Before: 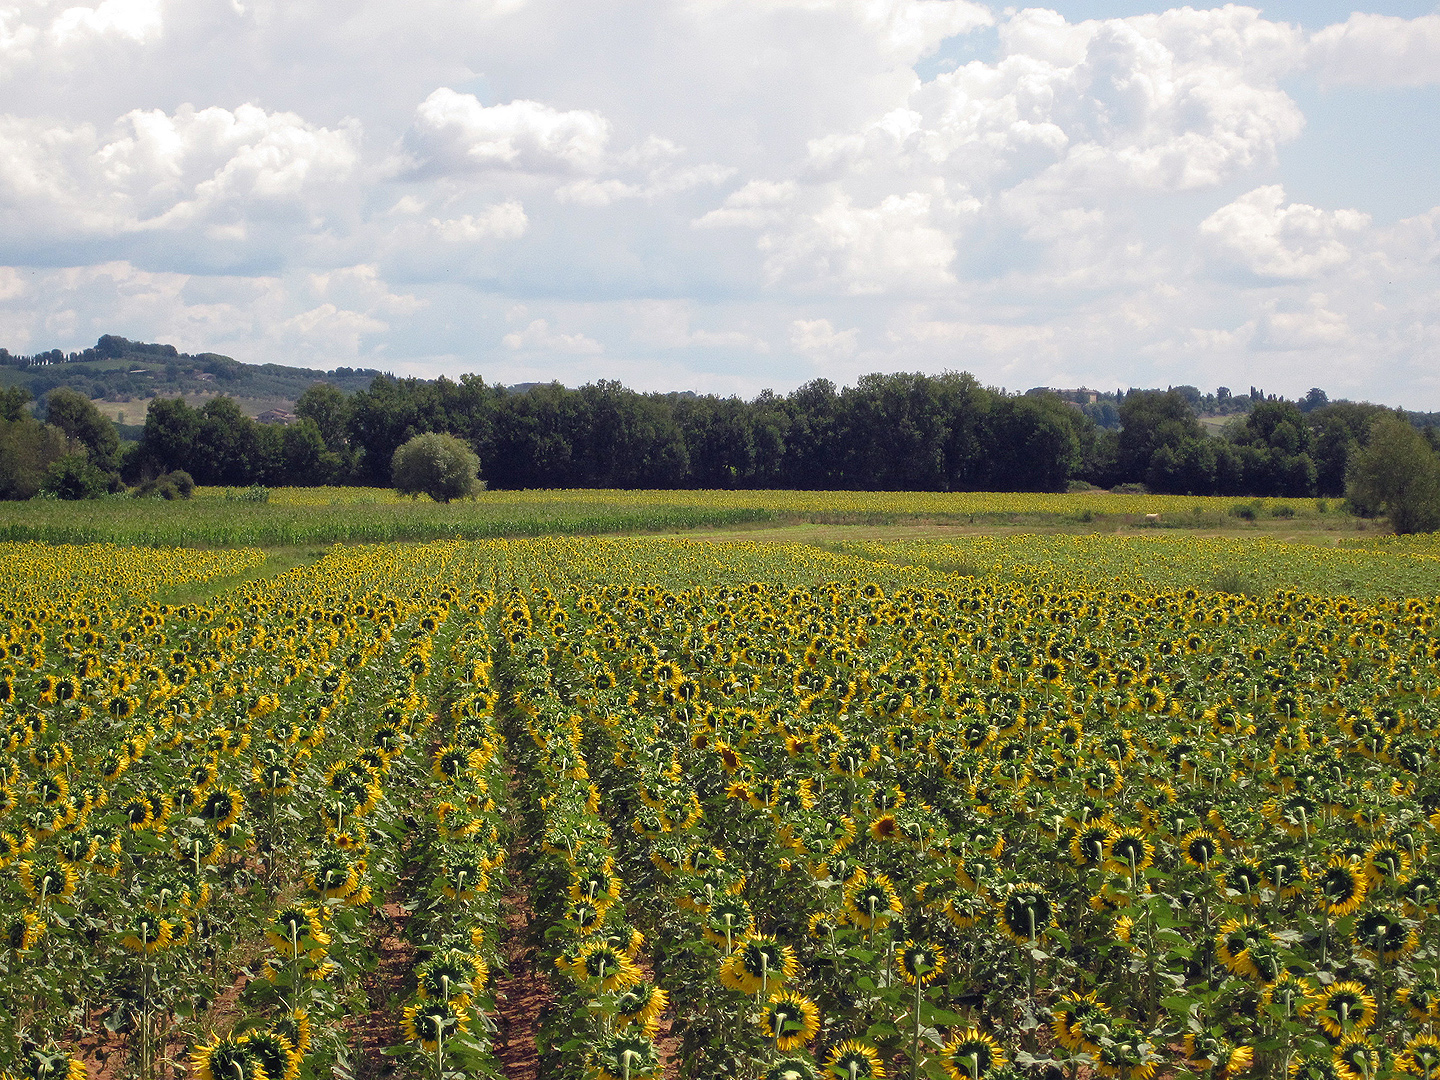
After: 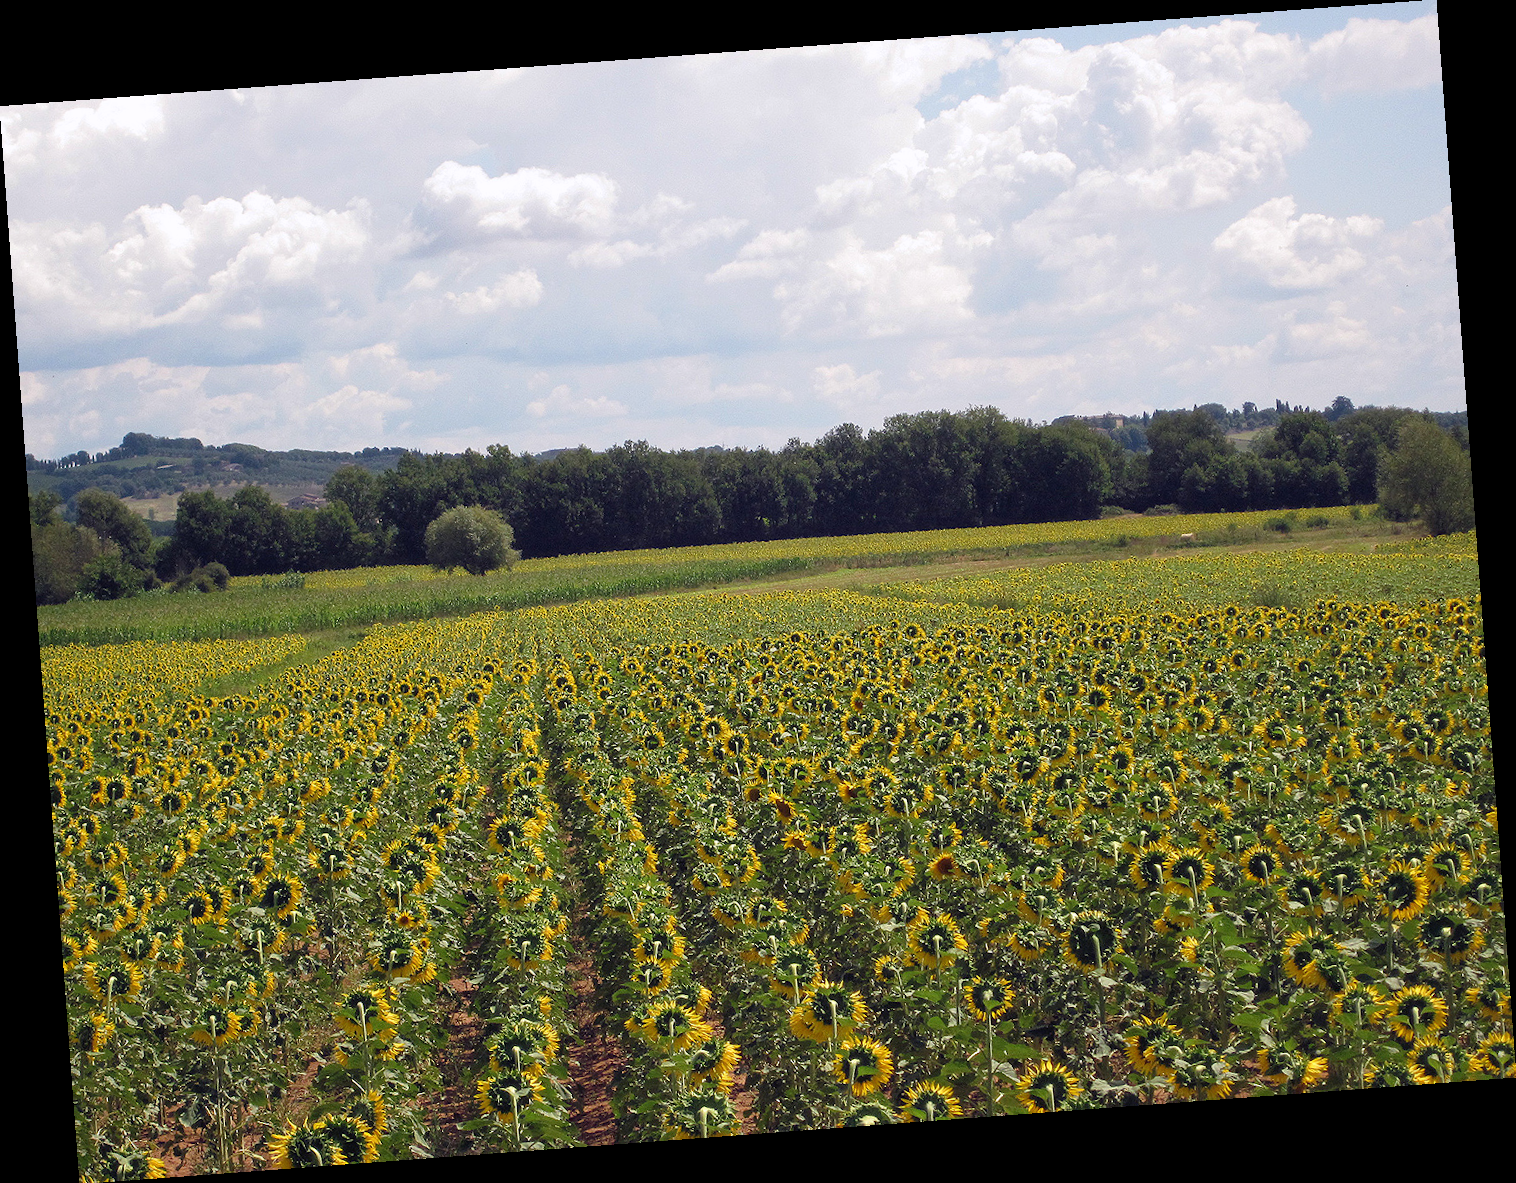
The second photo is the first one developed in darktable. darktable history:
rotate and perspective: rotation -4.25°, automatic cropping off
white balance: red 1.004, blue 1.024
exposure: exposure -0.041 EV, compensate highlight preservation false
